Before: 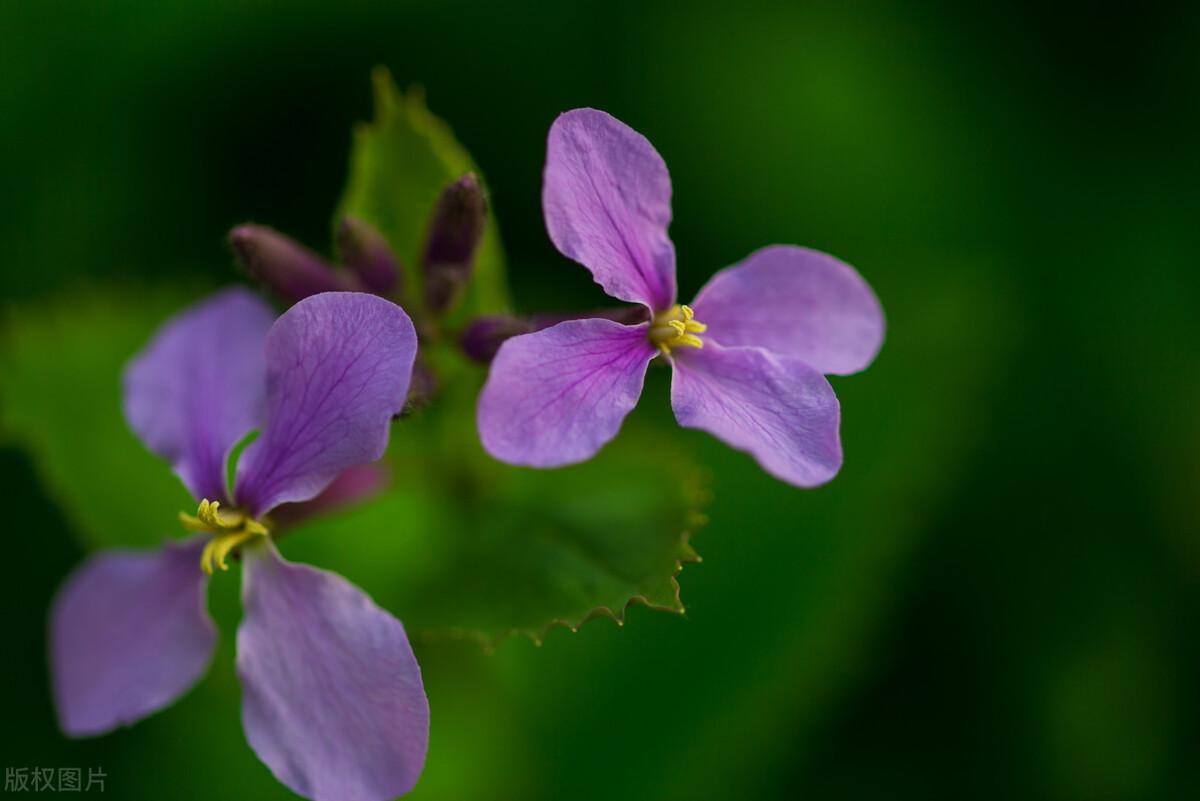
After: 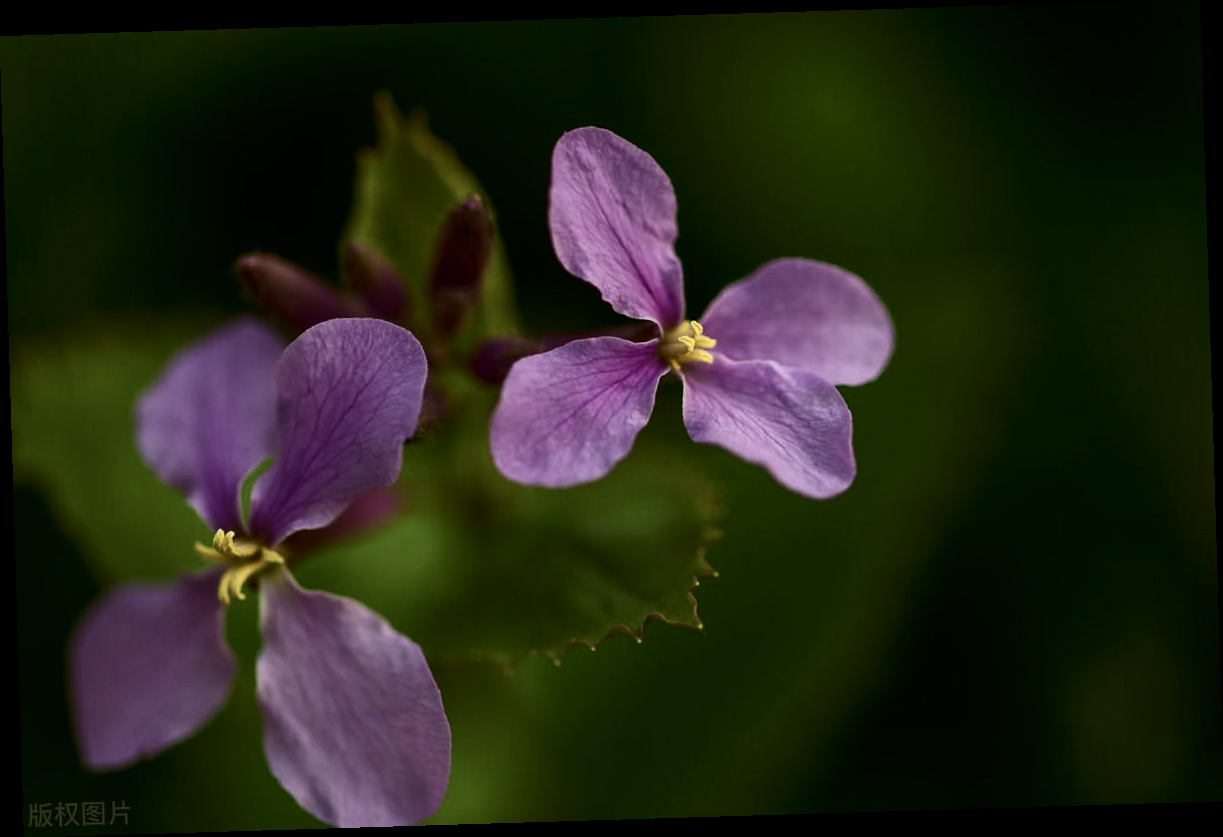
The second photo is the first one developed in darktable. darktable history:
rotate and perspective: rotation -1.75°, automatic cropping off
rgb levels: mode RGB, independent channels, levels [[0, 0.5, 1], [0, 0.521, 1], [0, 0.536, 1]]
contrast brightness saturation: contrast 0.25, saturation -0.31
